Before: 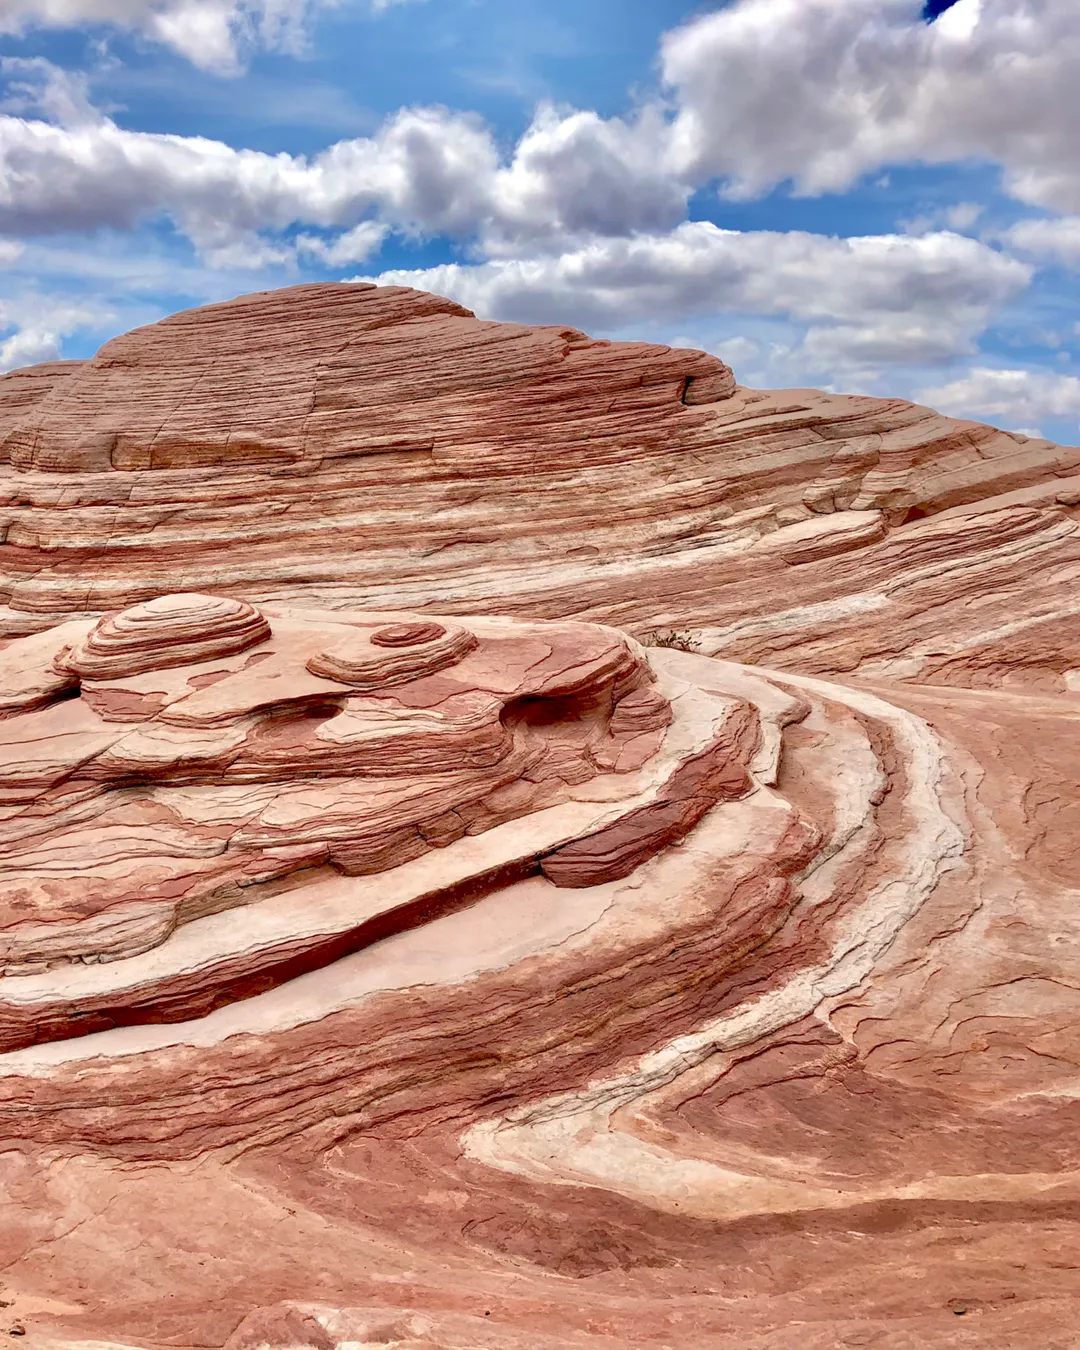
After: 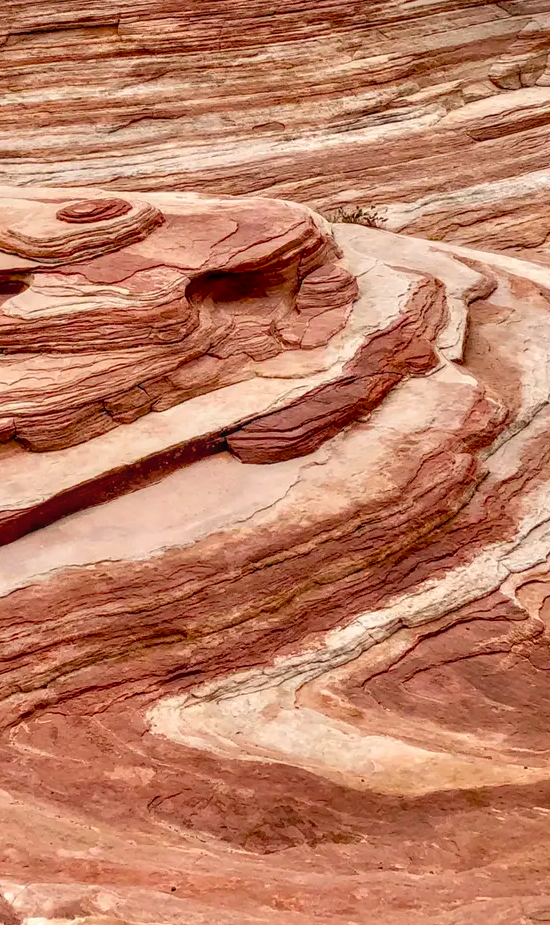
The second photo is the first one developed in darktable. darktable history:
exposure: exposure -0.071 EV, compensate highlight preservation false
local contrast: on, module defaults
crop and rotate: left 29.152%, top 31.475%, right 19.855%
color balance rgb: perceptual saturation grading › global saturation 25.475%
